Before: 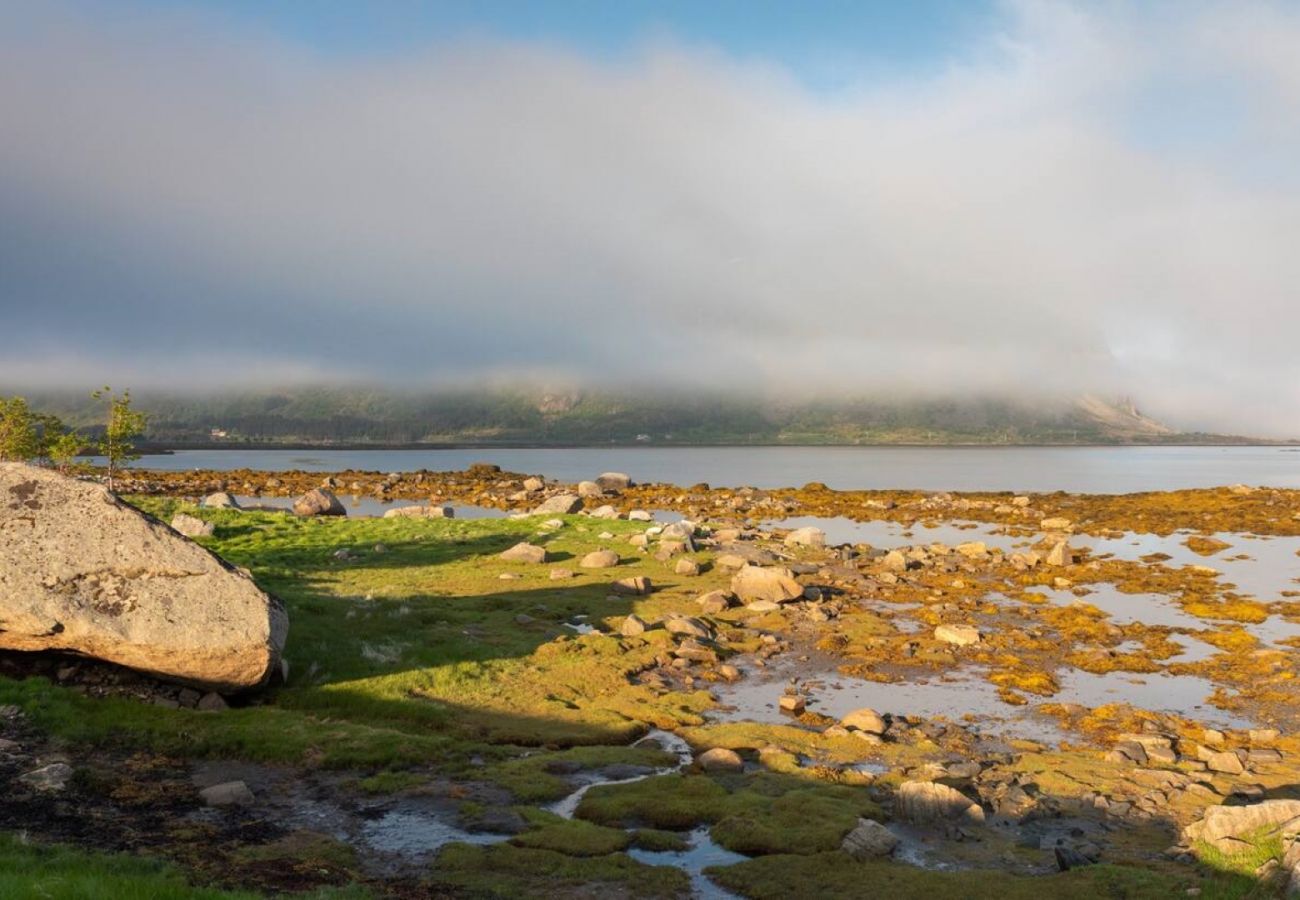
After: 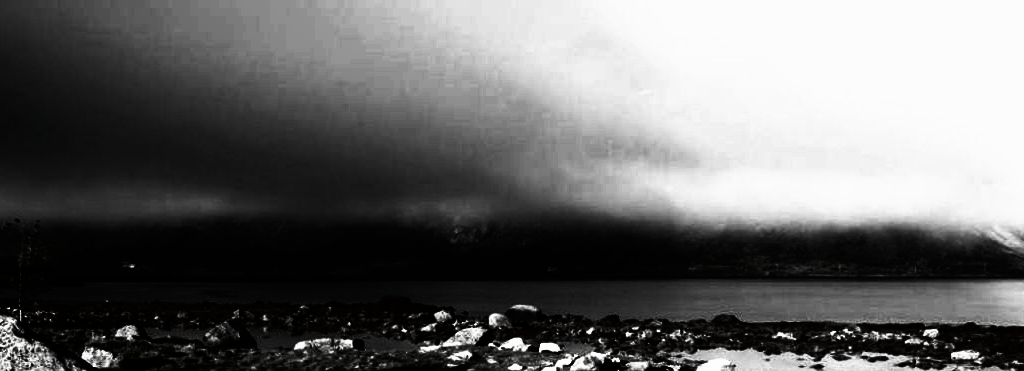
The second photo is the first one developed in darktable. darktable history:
contrast brightness saturation: contrast 0.022, brightness -1, saturation -0.988
tone curve: curves: ch0 [(0, 0) (0.003, 0) (0.011, 0.001) (0.025, 0.003) (0.044, 0.003) (0.069, 0.006) (0.1, 0.009) (0.136, 0.014) (0.177, 0.029) (0.224, 0.061) (0.277, 0.127) (0.335, 0.218) (0.399, 0.38) (0.468, 0.588) (0.543, 0.809) (0.623, 0.947) (0.709, 0.987) (0.801, 0.99) (0.898, 0.99) (1, 1)], color space Lab, independent channels, preserve colors none
tone equalizer: -8 EV -0.001 EV, -7 EV 0.003 EV, -6 EV -0.003 EV, -5 EV -0.009 EV, -4 EV -0.053 EV, -3 EV -0.211 EV, -2 EV -0.261 EV, -1 EV 0.111 EV, +0 EV 0.318 EV
crop: left 6.934%, top 18.777%, right 14.256%, bottom 39.965%
